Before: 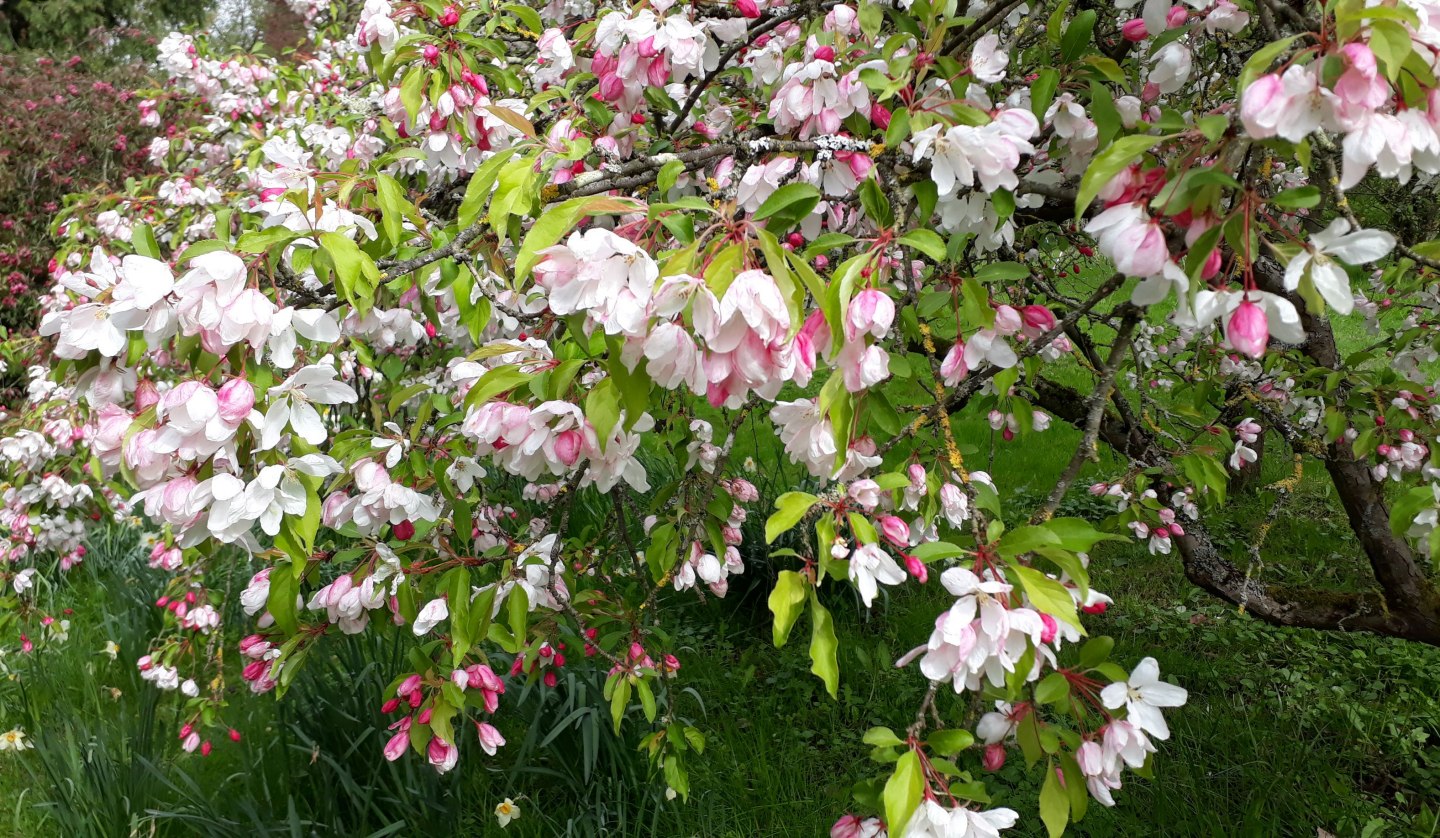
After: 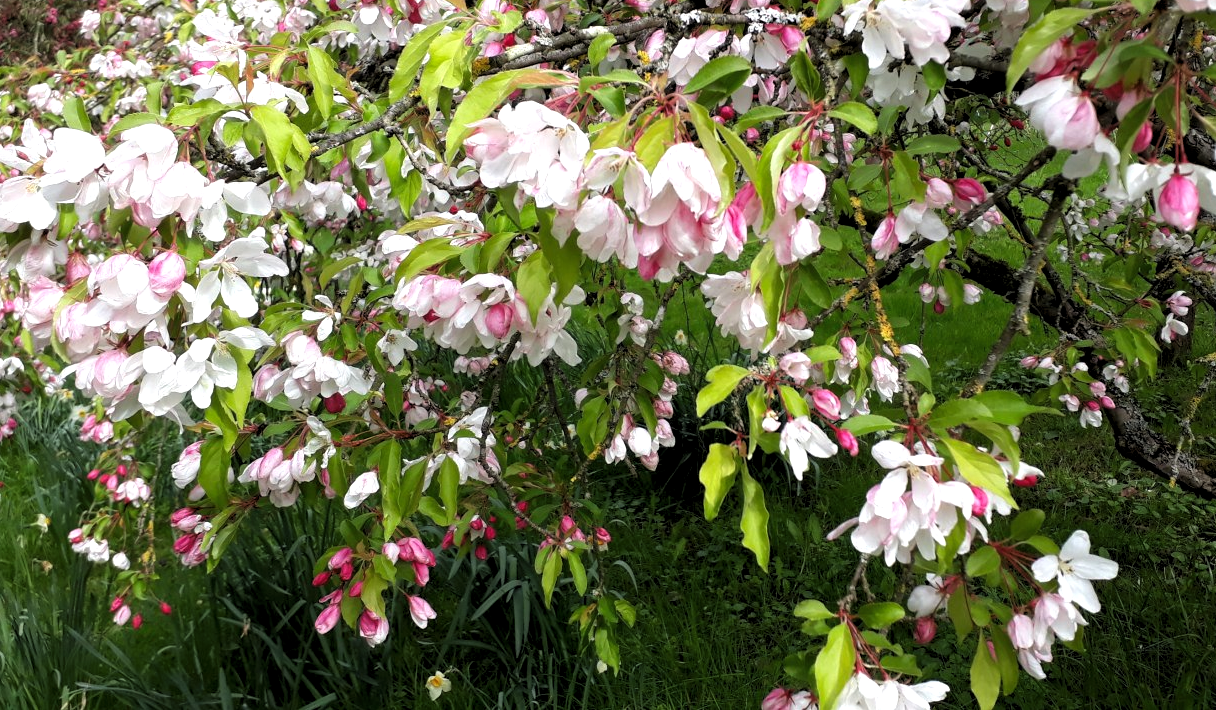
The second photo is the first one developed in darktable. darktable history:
crop and rotate: left 4.832%, top 15.197%, right 10.697%
levels: black 0.05%, gray 59.38%, white 99.95%, levels [0.062, 0.494, 0.925]
